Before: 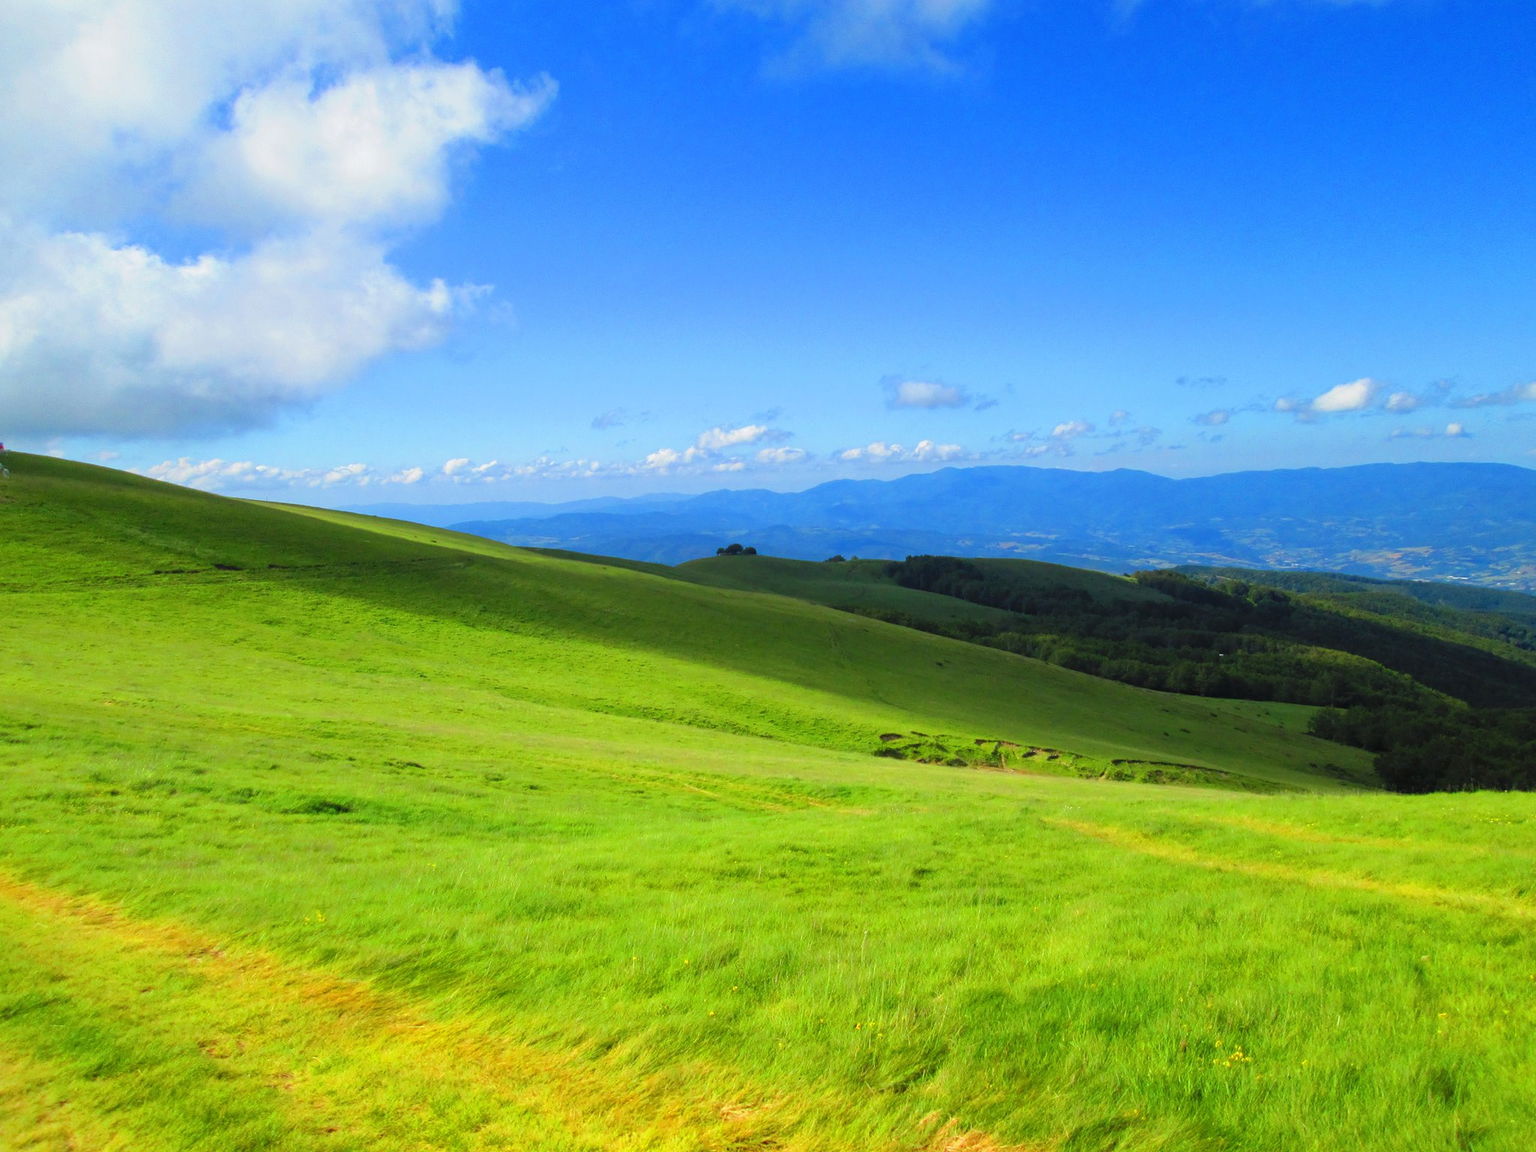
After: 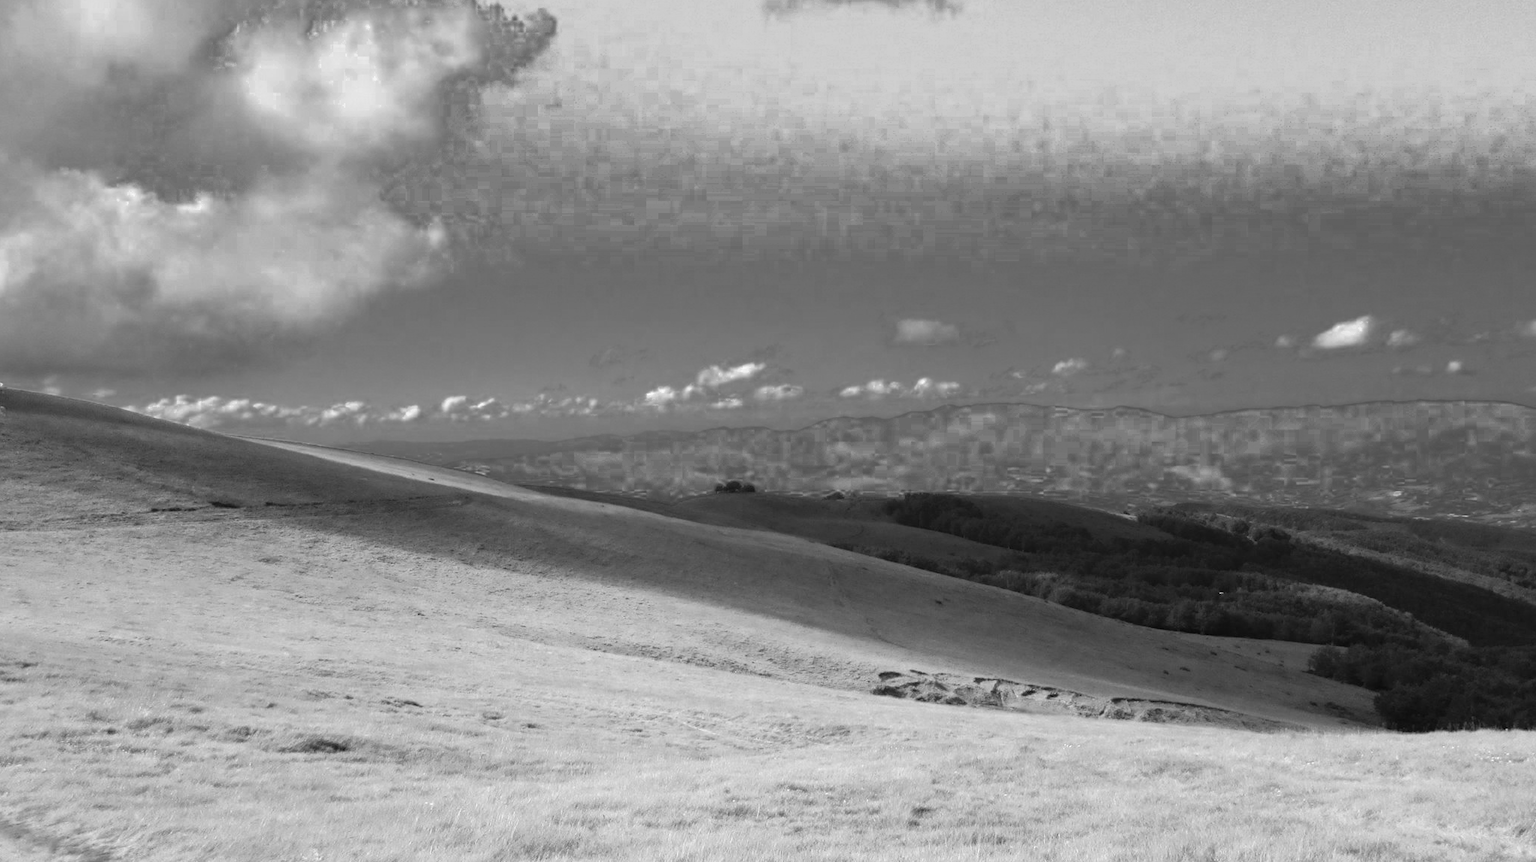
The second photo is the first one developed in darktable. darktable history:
color zones: curves: ch0 [(0.002, 0.589) (0.107, 0.484) (0.146, 0.249) (0.217, 0.352) (0.309, 0.525) (0.39, 0.404) (0.455, 0.169) (0.597, 0.055) (0.724, 0.212) (0.775, 0.691) (0.869, 0.571) (1, 0.587)]; ch1 [(0, 0) (0.143, 0) (0.286, 0) (0.429, 0) (0.571, 0) (0.714, 0) (0.857, 0)]
exposure: exposure 0.014 EV, compensate exposure bias true, compensate highlight preservation false
crop: left 0.247%, top 5.56%, bottom 19.739%
